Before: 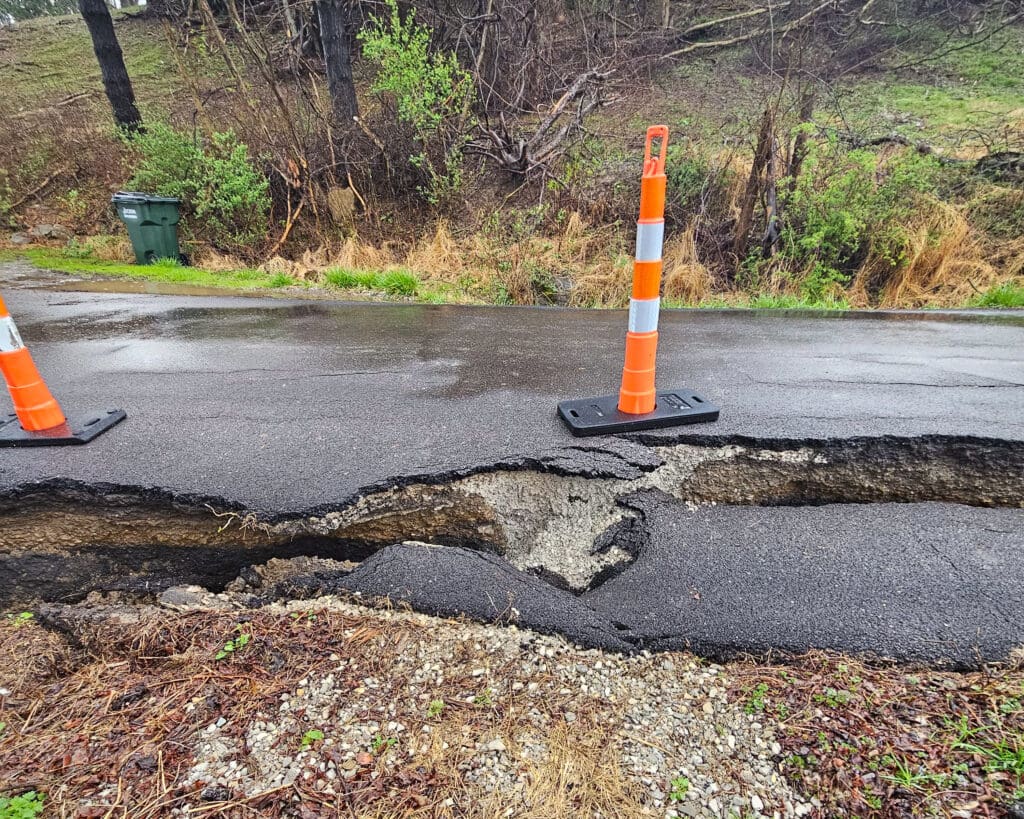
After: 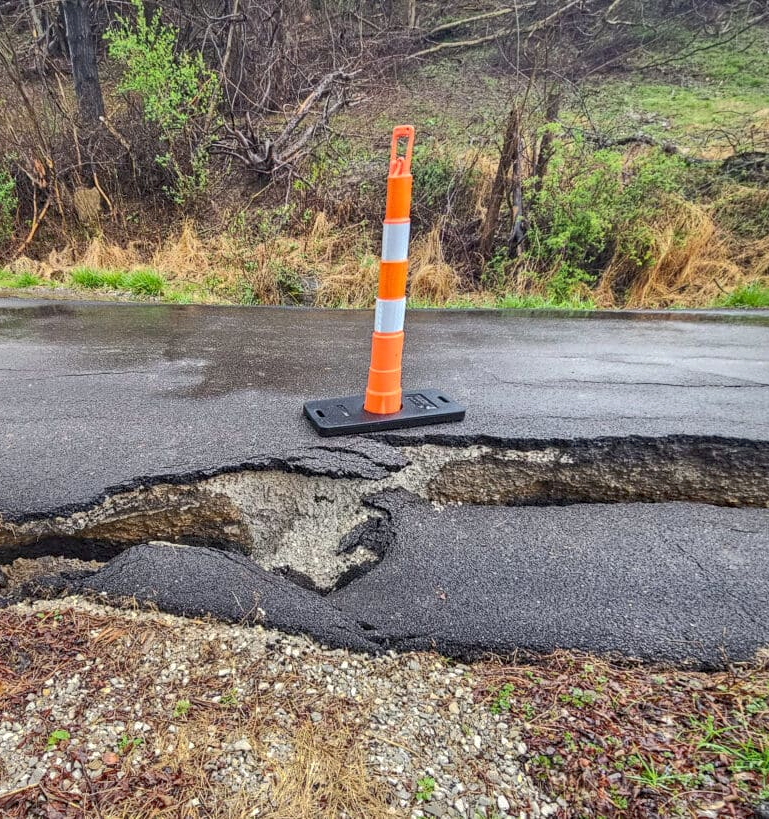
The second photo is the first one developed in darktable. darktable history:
local contrast: on, module defaults
crop and rotate: left 24.829%
shadows and highlights: on, module defaults
